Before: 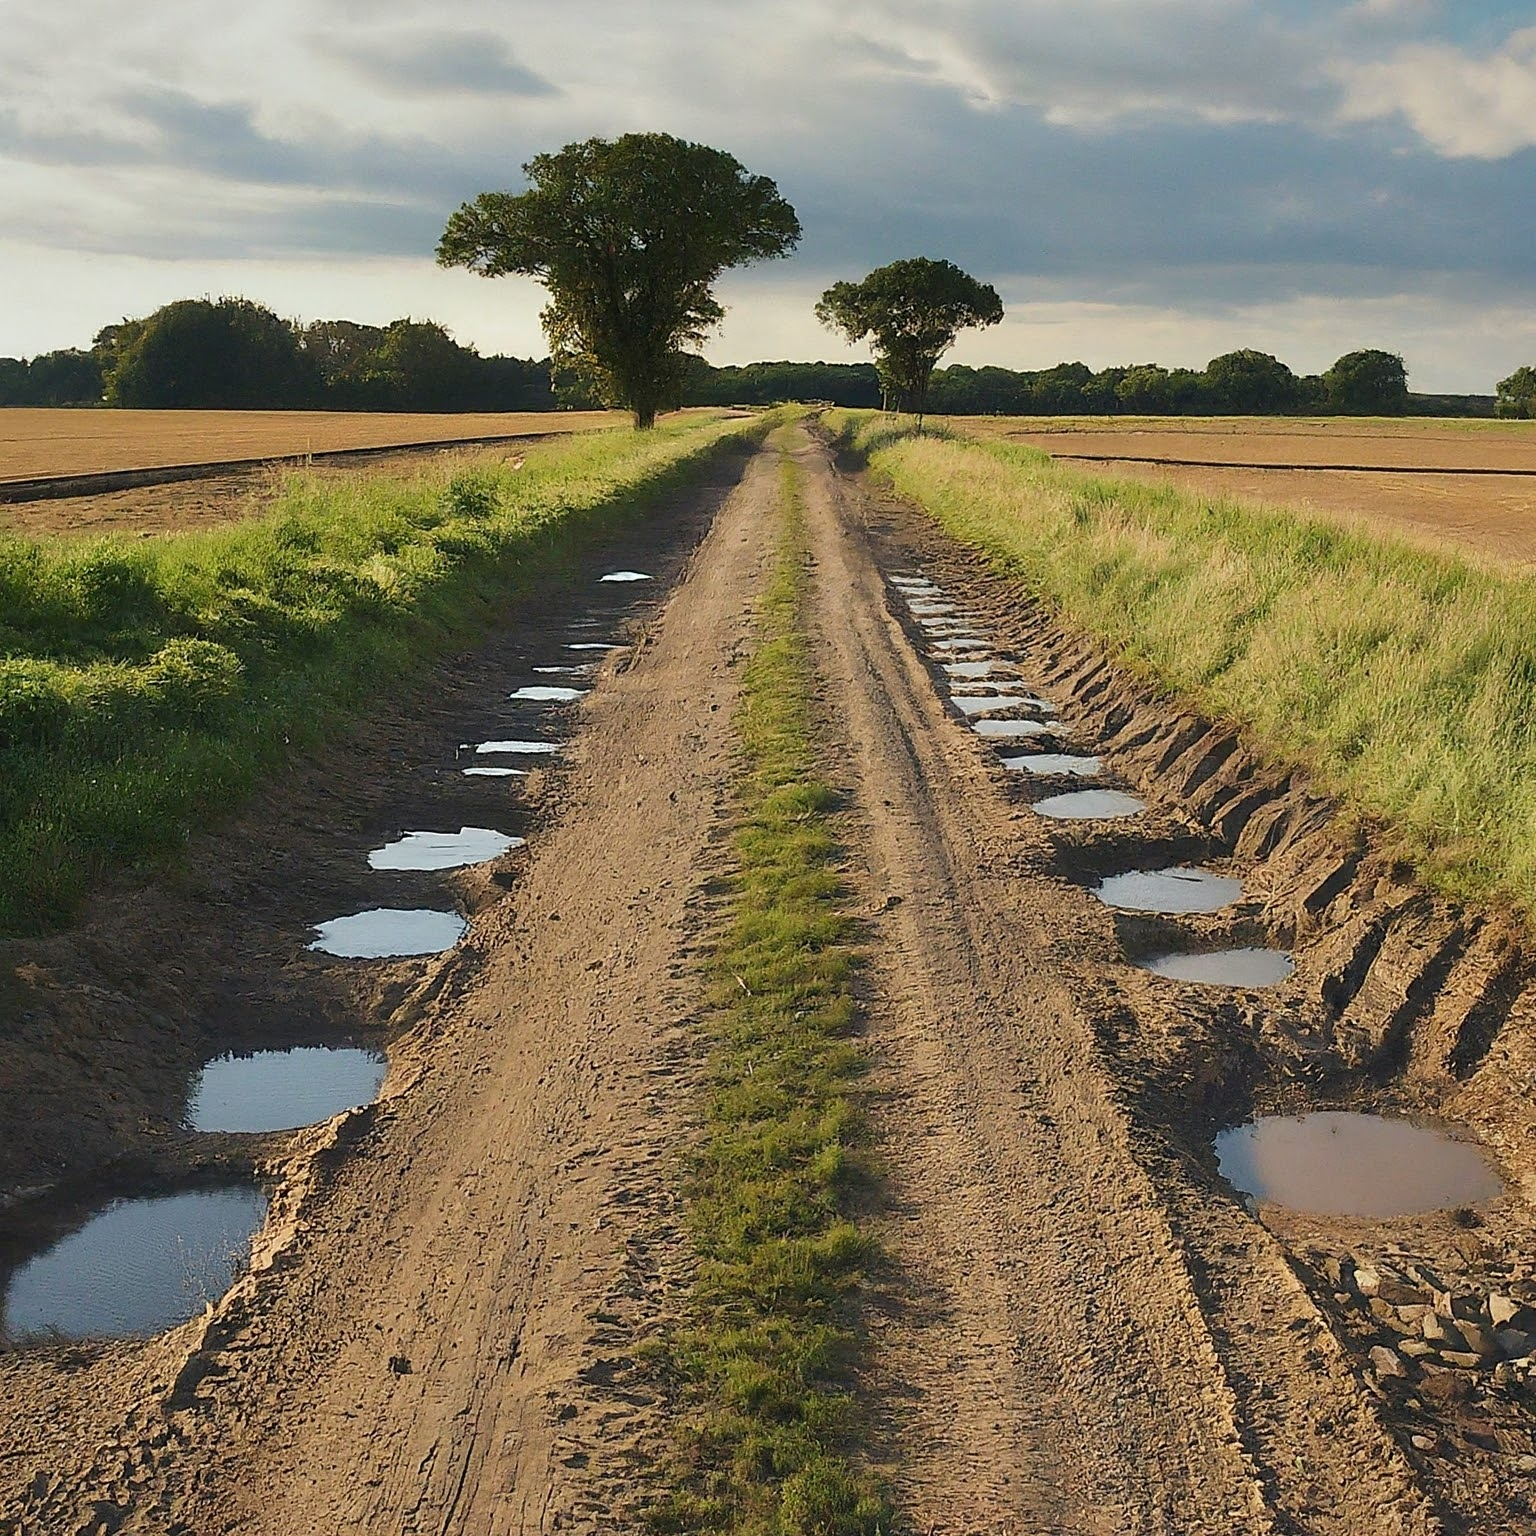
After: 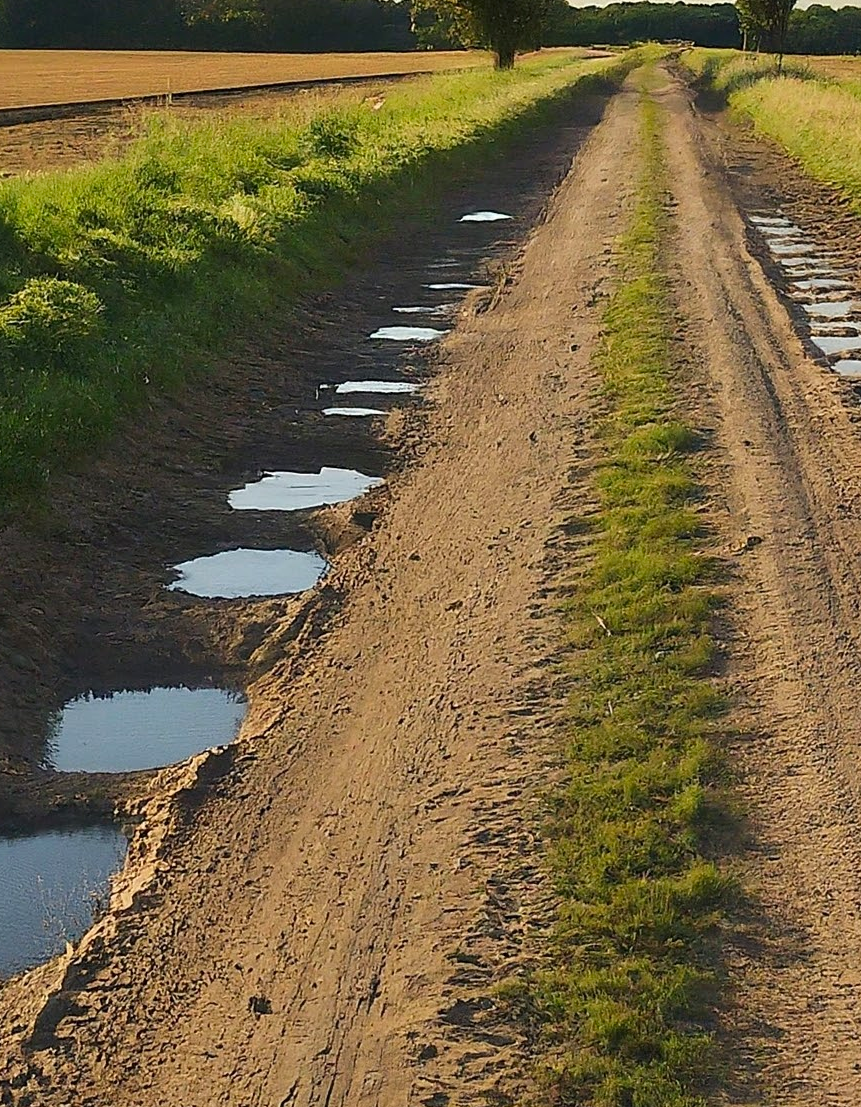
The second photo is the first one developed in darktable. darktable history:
contrast brightness saturation: contrast 0.036, saturation 0.164
contrast equalizer: octaves 7, y [[0.5 ×6], [0.5 ×6], [0.5 ×6], [0, 0.033, 0.067, 0.1, 0.133, 0.167], [0, 0.05, 0.1, 0.15, 0.2, 0.25]], mix -0.285
crop: left 9.165%, top 23.475%, right 34.729%, bottom 4.428%
